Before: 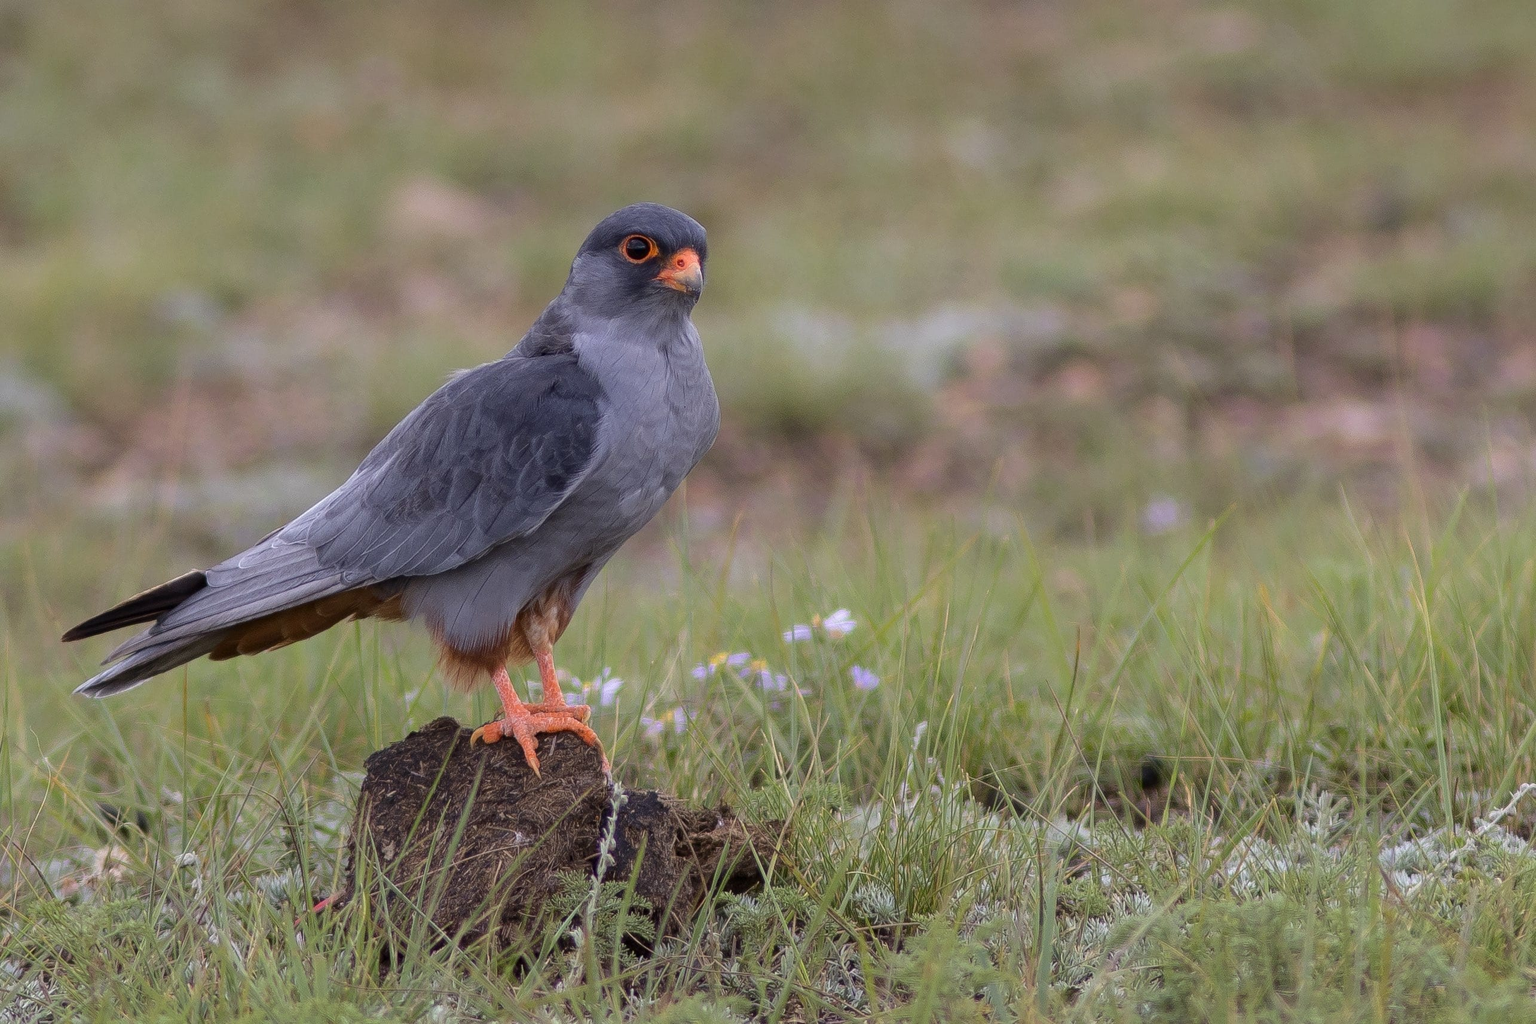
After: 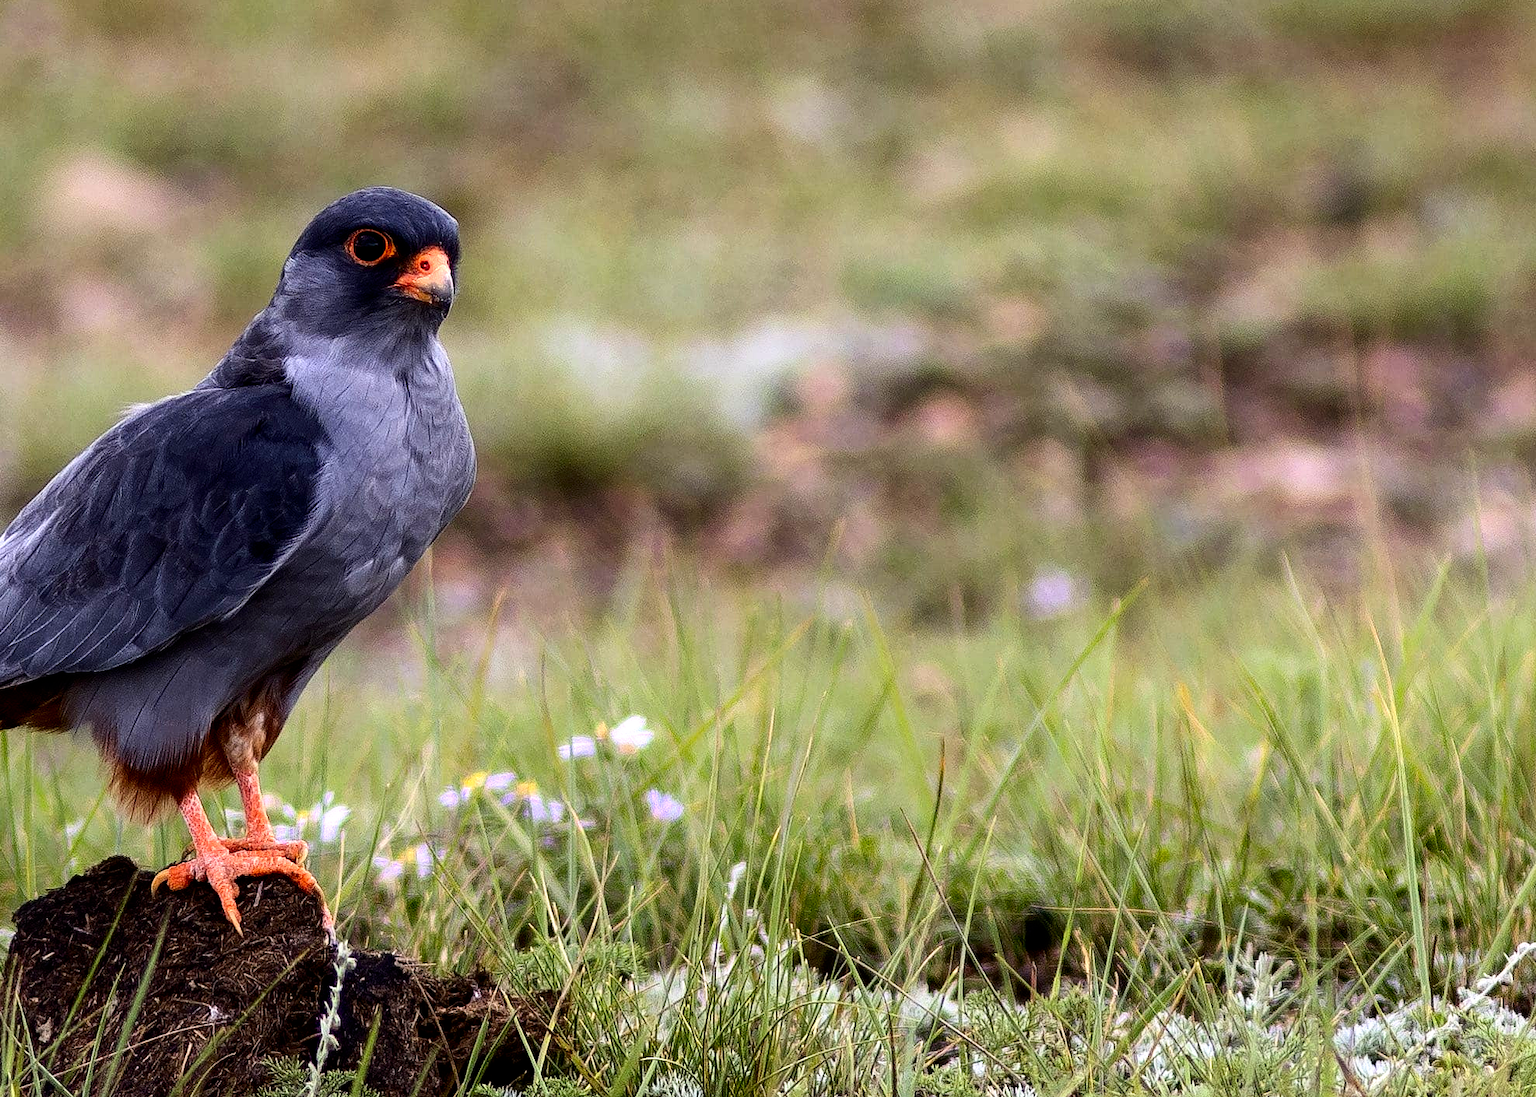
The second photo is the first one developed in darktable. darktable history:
crop: left 23.095%, top 5.827%, bottom 11.854%
filmic rgb: black relative exposure -8.2 EV, white relative exposure 2.2 EV, threshold 3 EV, hardness 7.11, latitude 85.74%, contrast 1.696, highlights saturation mix -4%, shadows ↔ highlights balance -2.69%, preserve chrominance no, color science v5 (2021), contrast in shadows safe, contrast in highlights safe, enable highlight reconstruction true
contrast brightness saturation: contrast 0.22
white balance: red 1, blue 1
